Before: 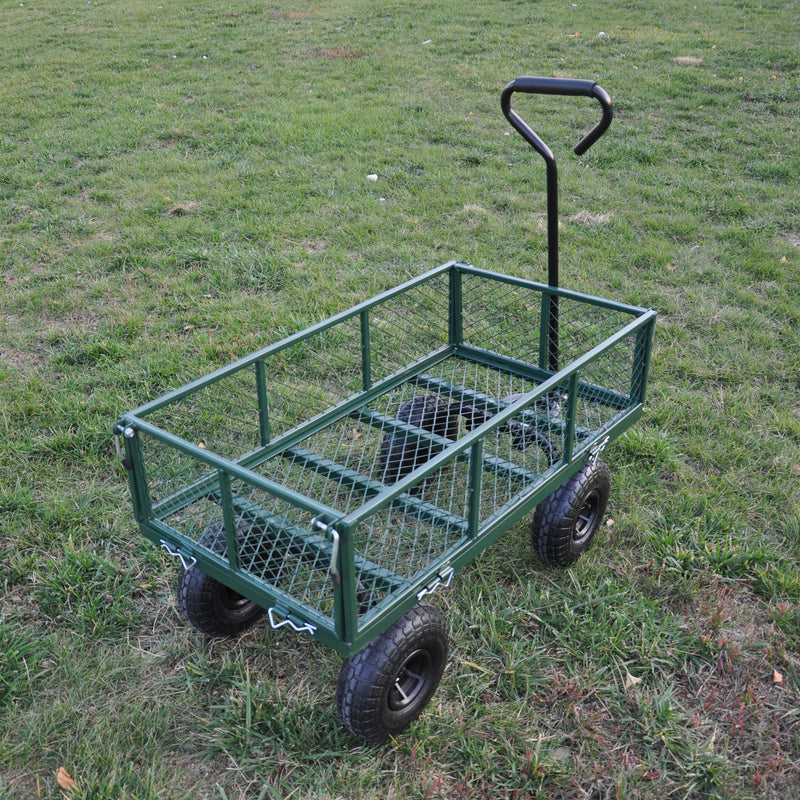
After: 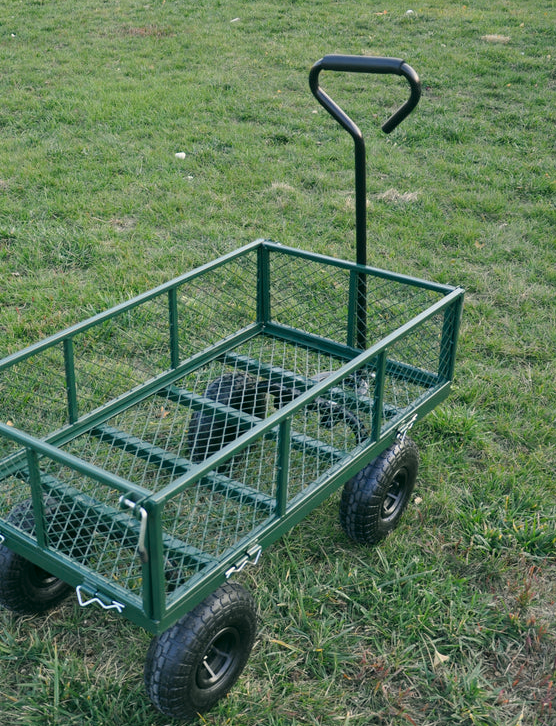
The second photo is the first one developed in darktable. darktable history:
color balance rgb: perceptual saturation grading › global saturation -3%
color correction: highlights a* -0.482, highlights b* 9.48, shadows a* -9.48, shadows b* 0.803
crop and rotate: left 24.034%, top 2.838%, right 6.406%, bottom 6.299%
